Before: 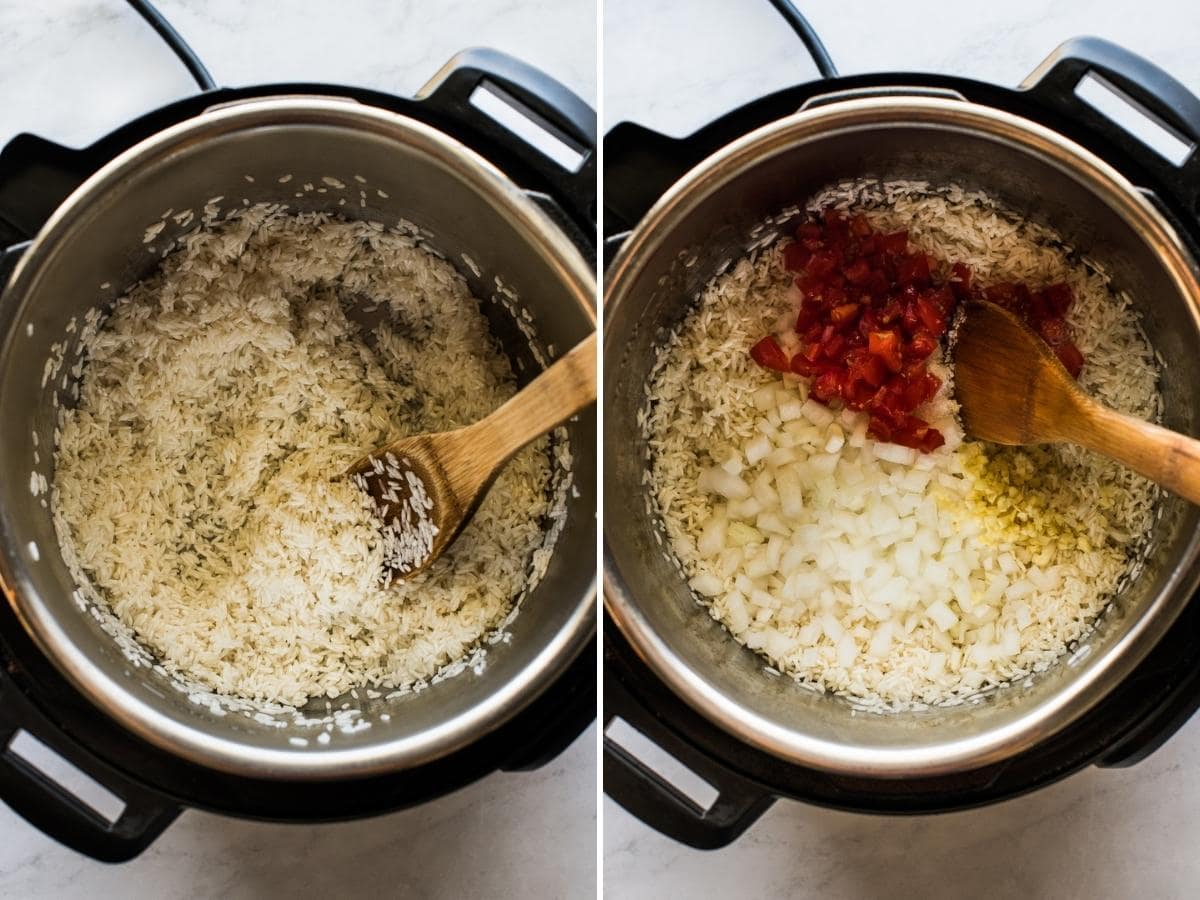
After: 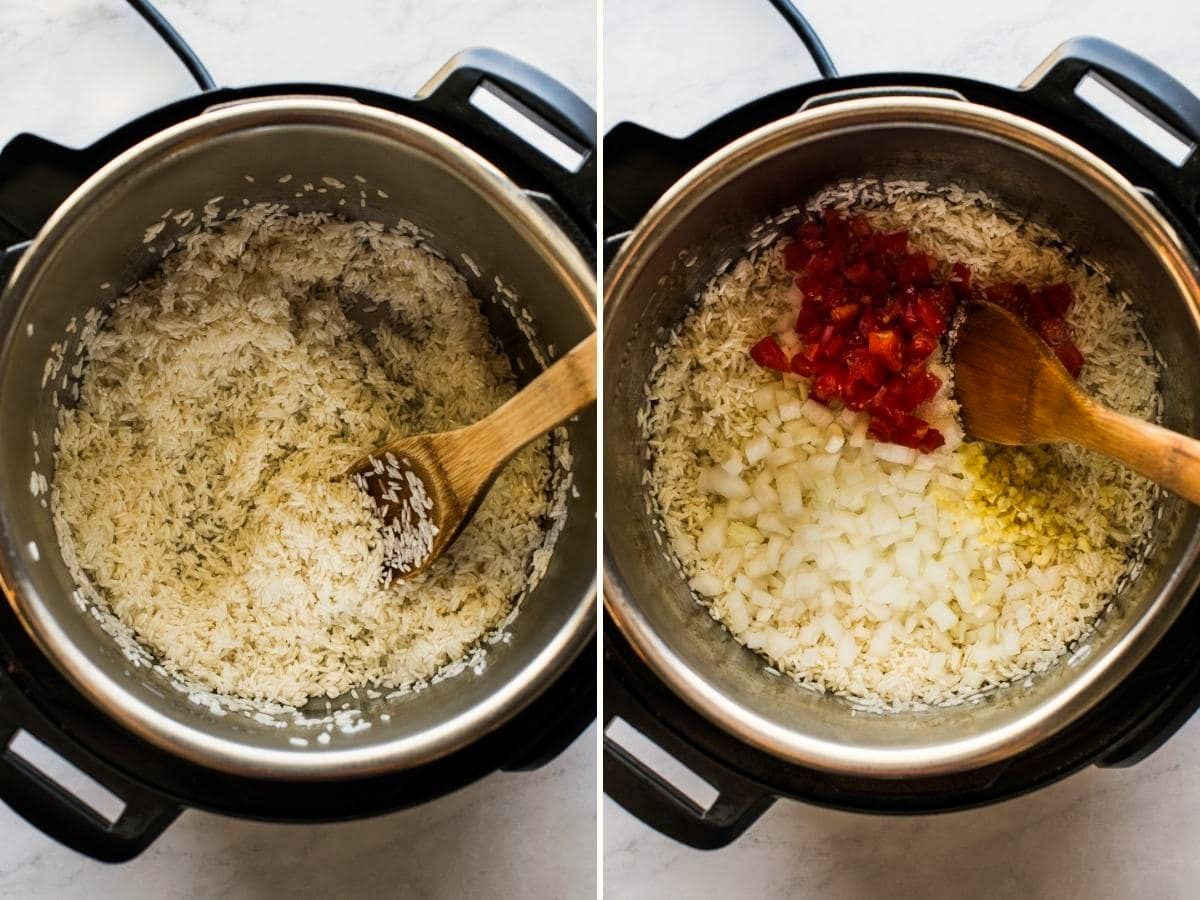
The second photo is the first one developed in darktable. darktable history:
color correction: highlights a* 0.604, highlights b* 2.88, saturation 1.09
